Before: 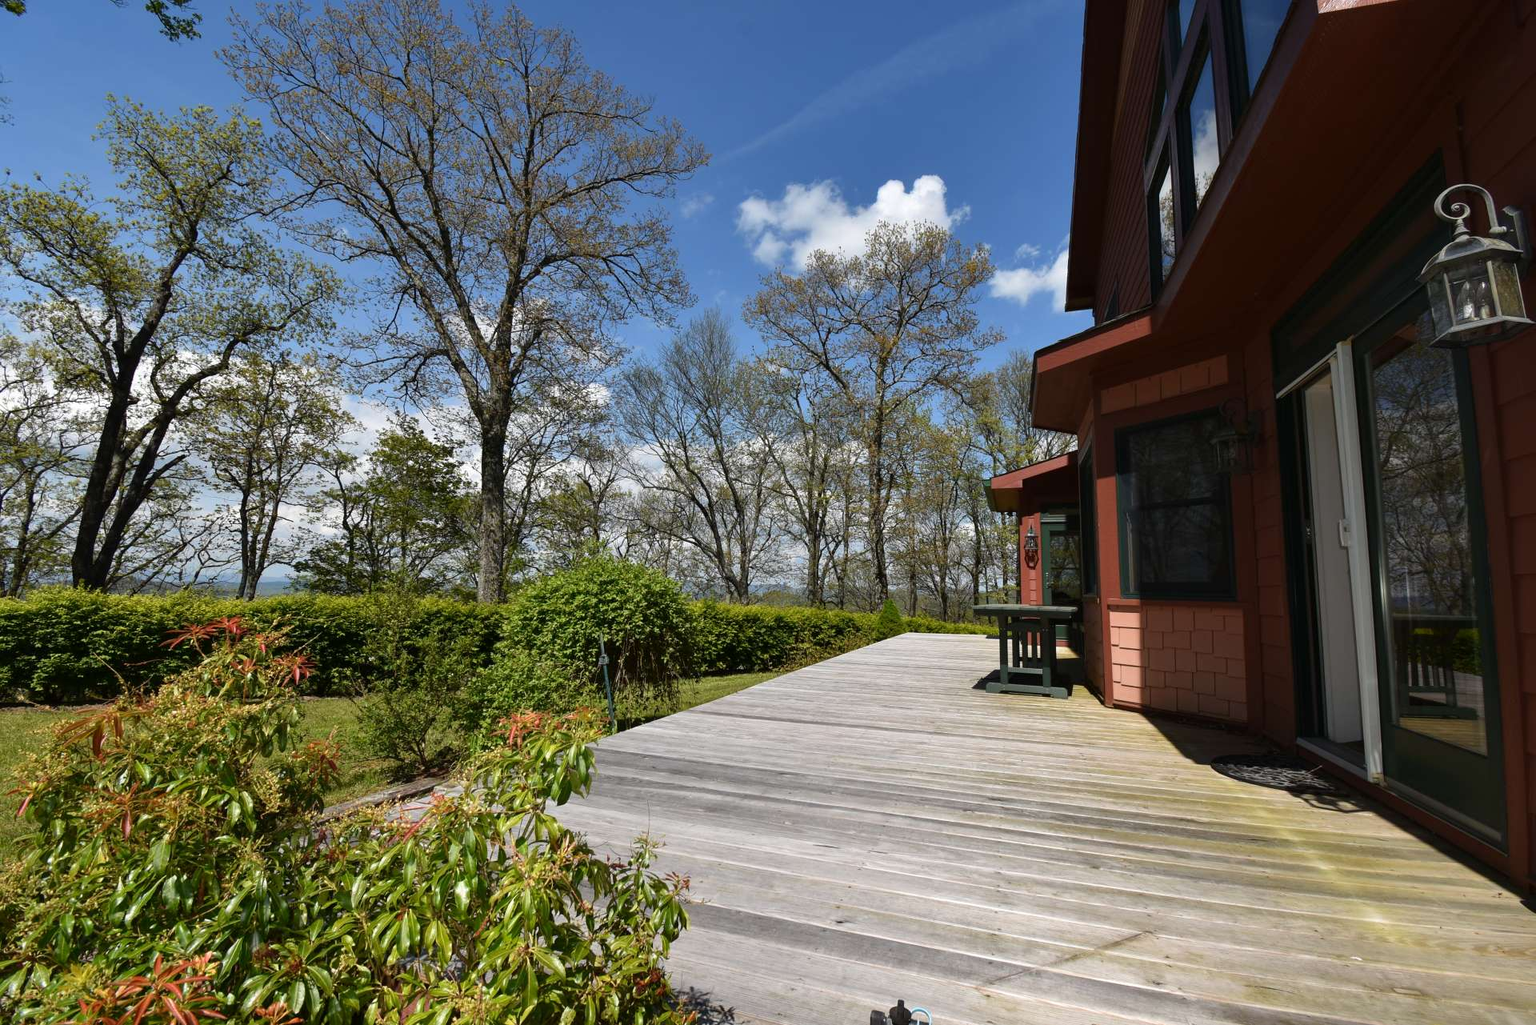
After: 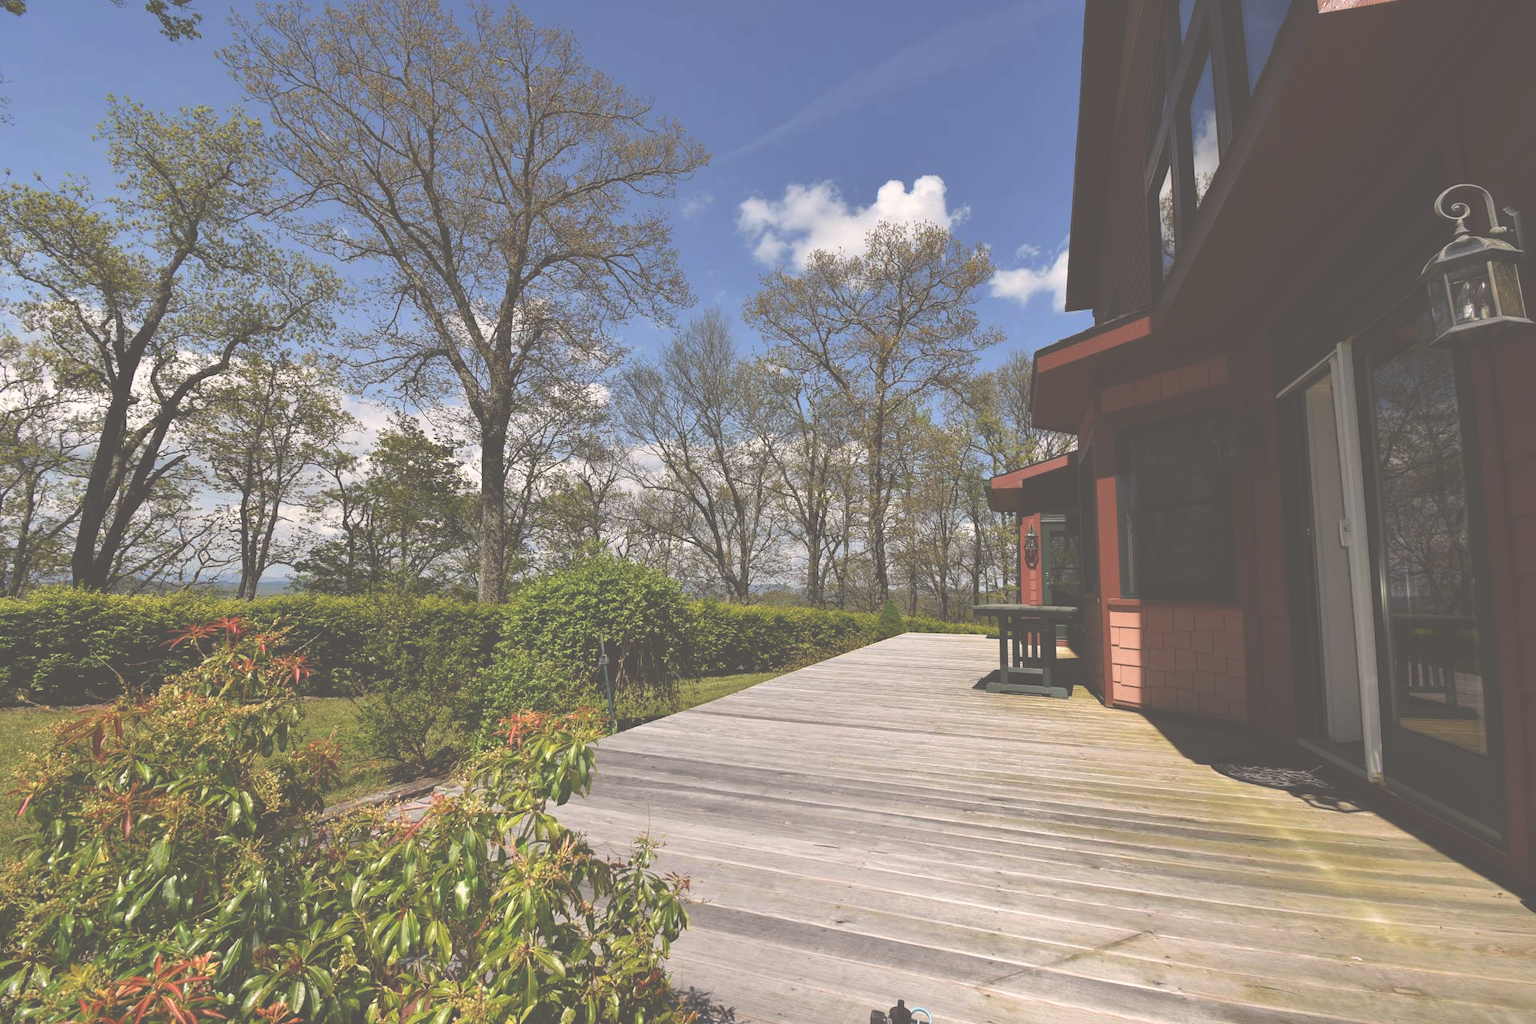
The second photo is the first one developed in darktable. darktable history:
exposure: black level correction -0.086, compensate highlight preservation false
color correction: highlights a* 3.92, highlights b* 5.07
